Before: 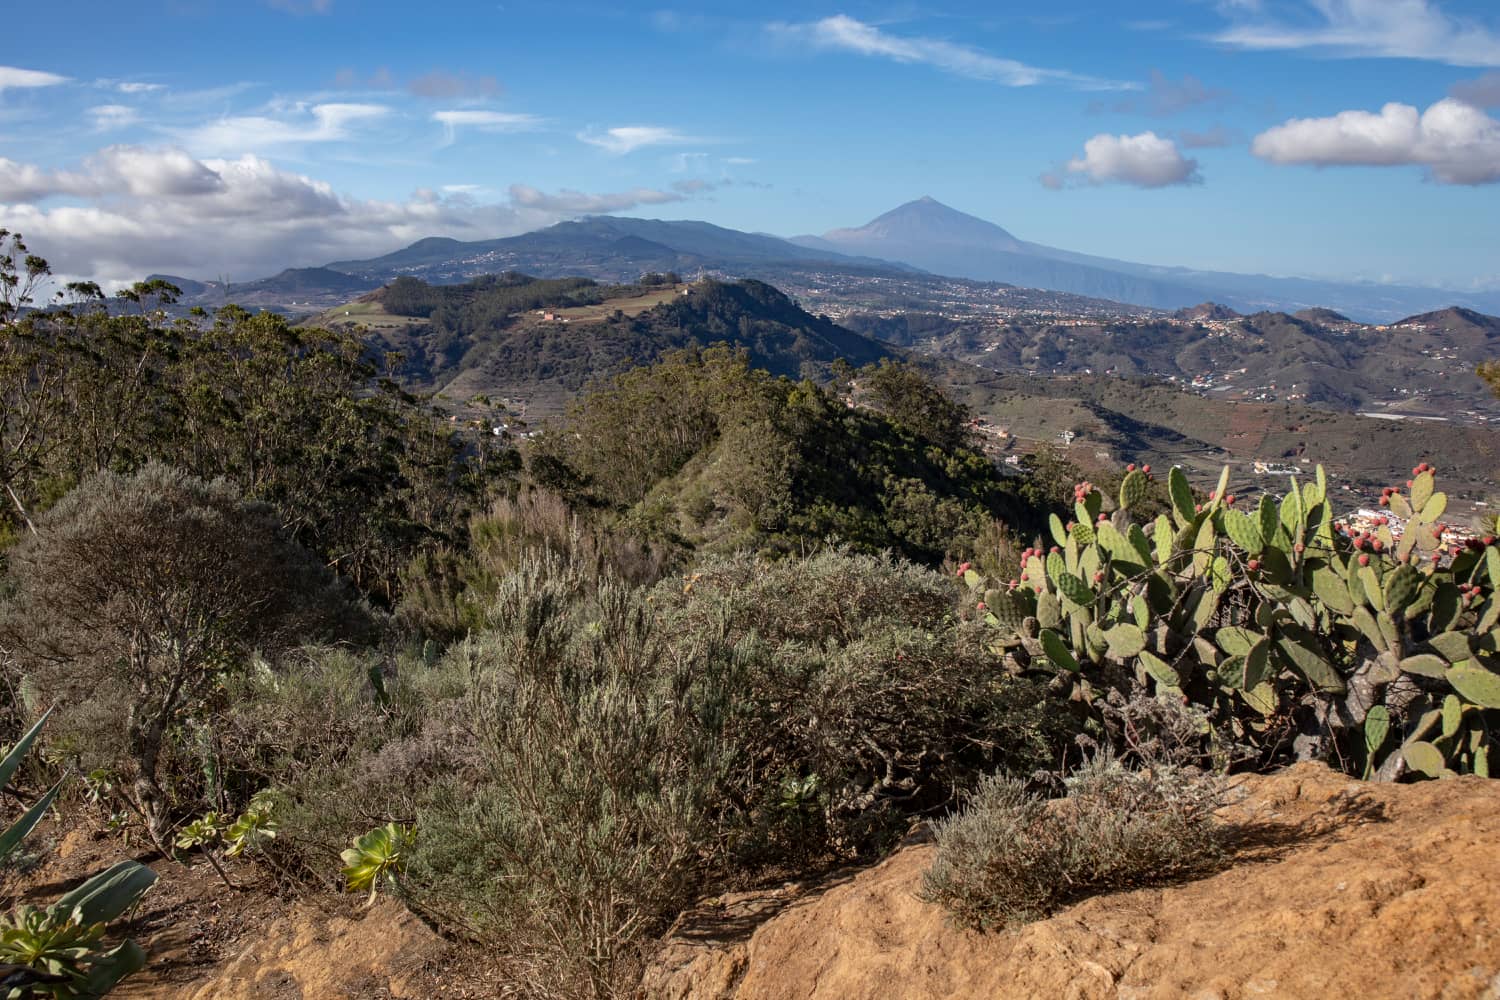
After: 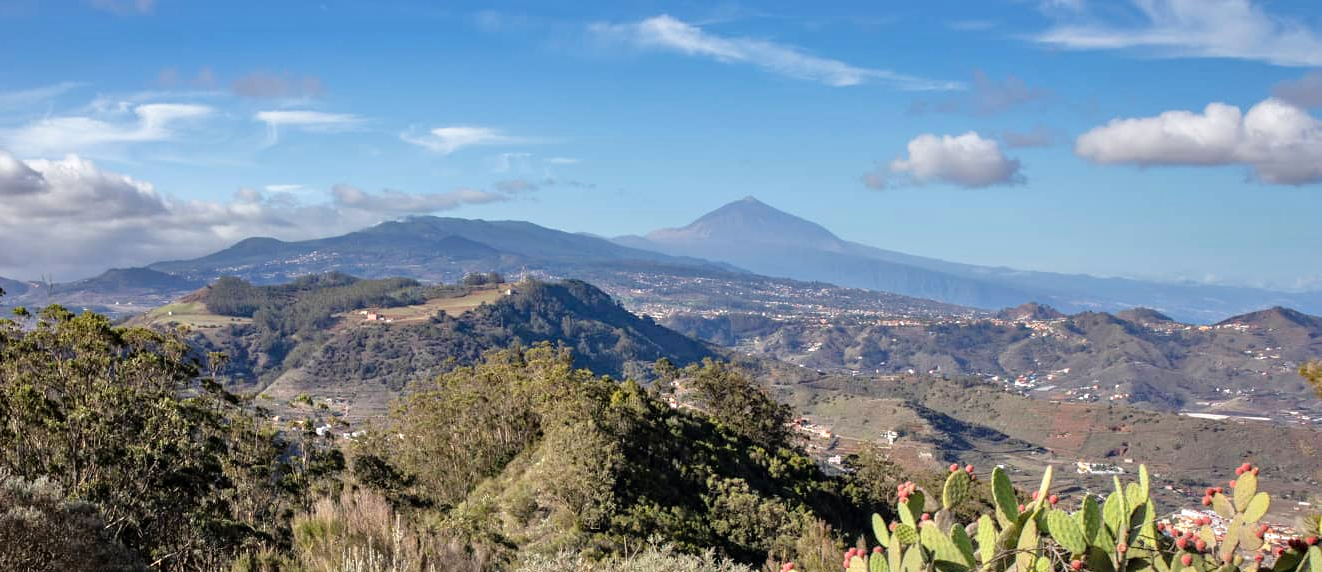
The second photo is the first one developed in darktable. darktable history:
crop and rotate: left 11.812%, bottom 42.776%
tone equalizer: -7 EV 0.15 EV, -6 EV 0.6 EV, -5 EV 1.15 EV, -4 EV 1.33 EV, -3 EV 1.15 EV, -2 EV 0.6 EV, -1 EV 0.15 EV, mask exposure compensation -0.5 EV
